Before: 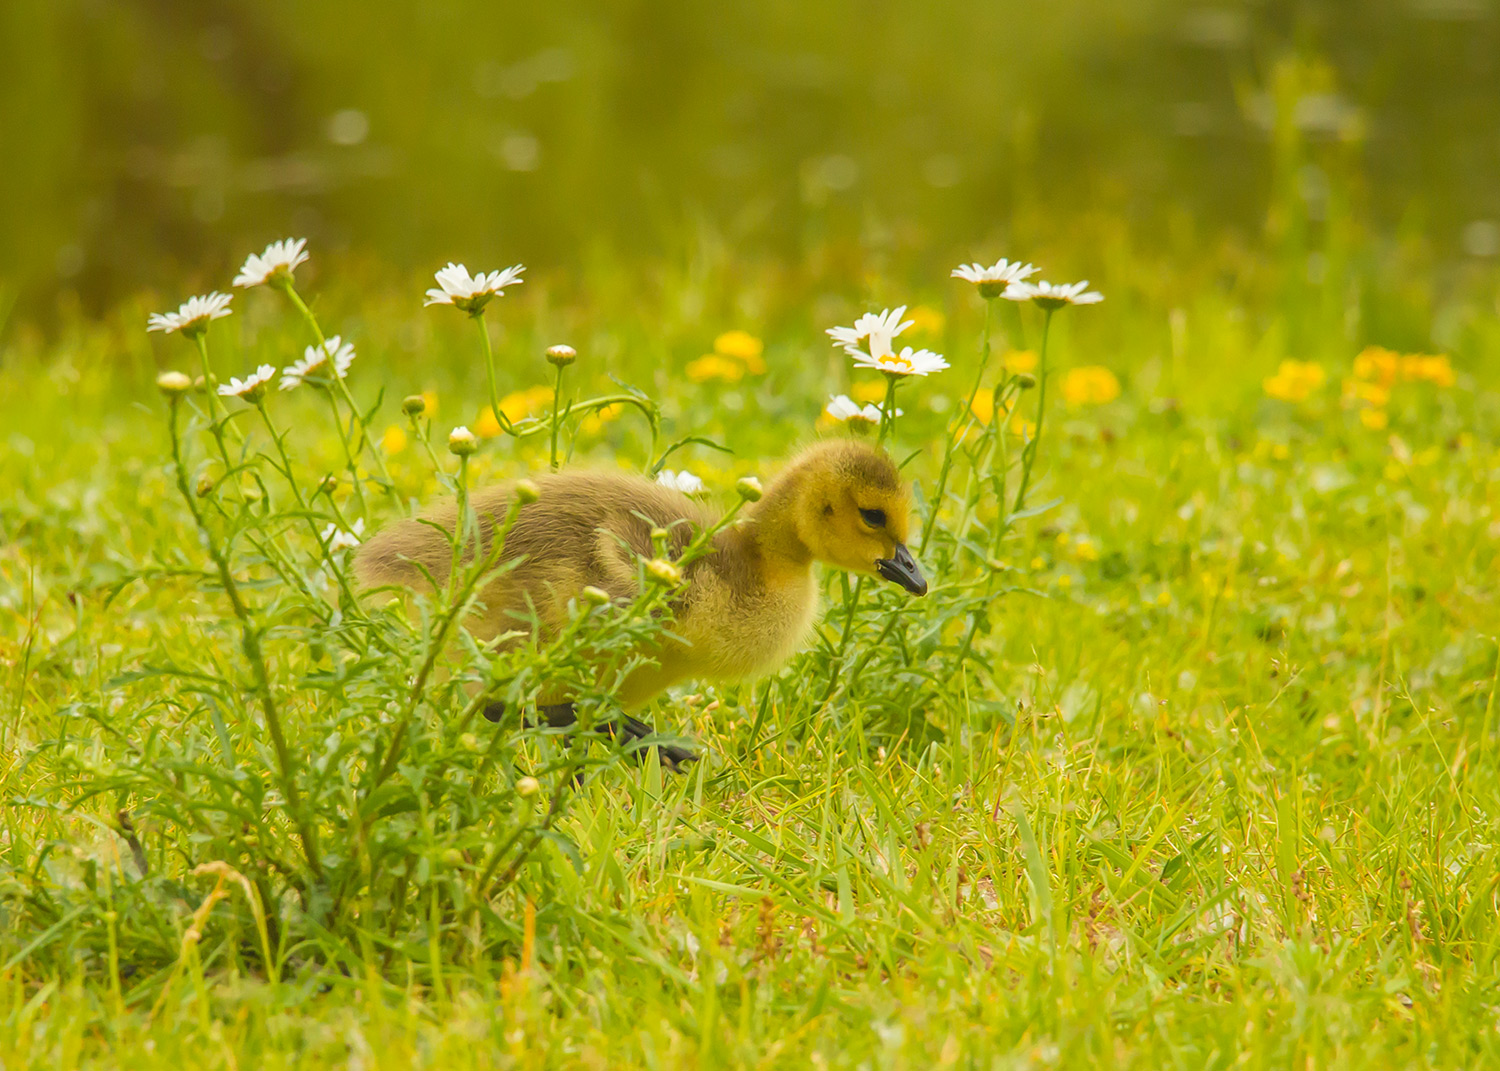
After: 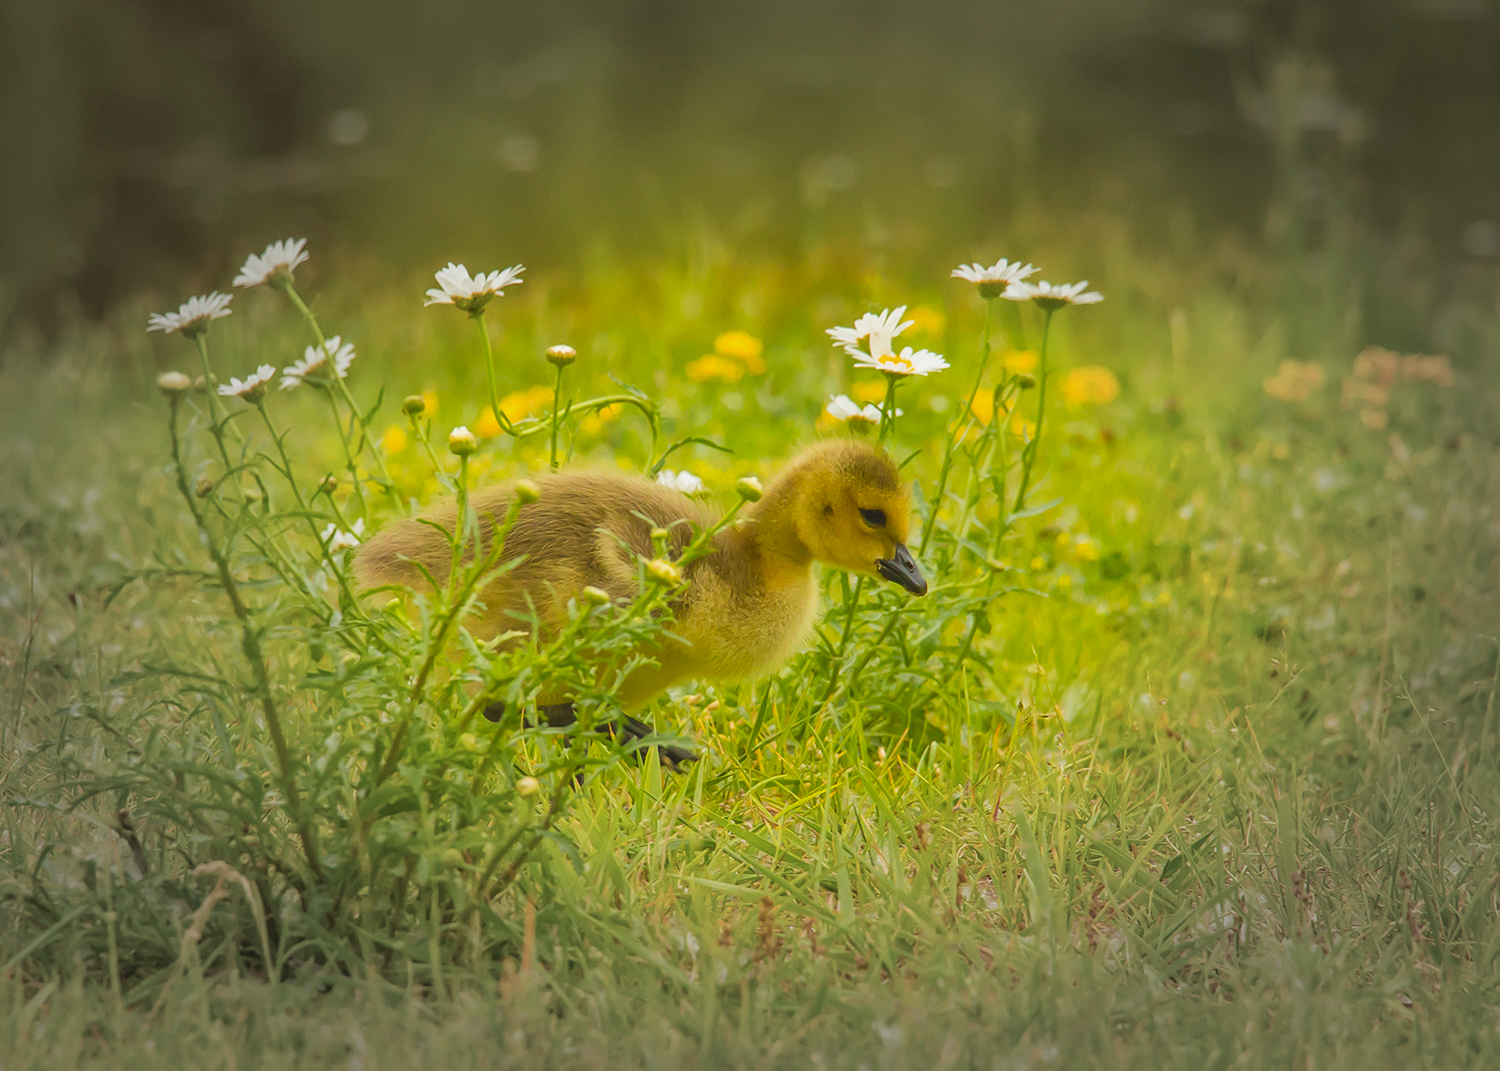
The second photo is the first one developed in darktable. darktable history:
shadows and highlights: shadows 25, white point adjustment -3, highlights -30
vignetting: fall-off start 48.41%, automatic ratio true, width/height ratio 1.29, unbound false
